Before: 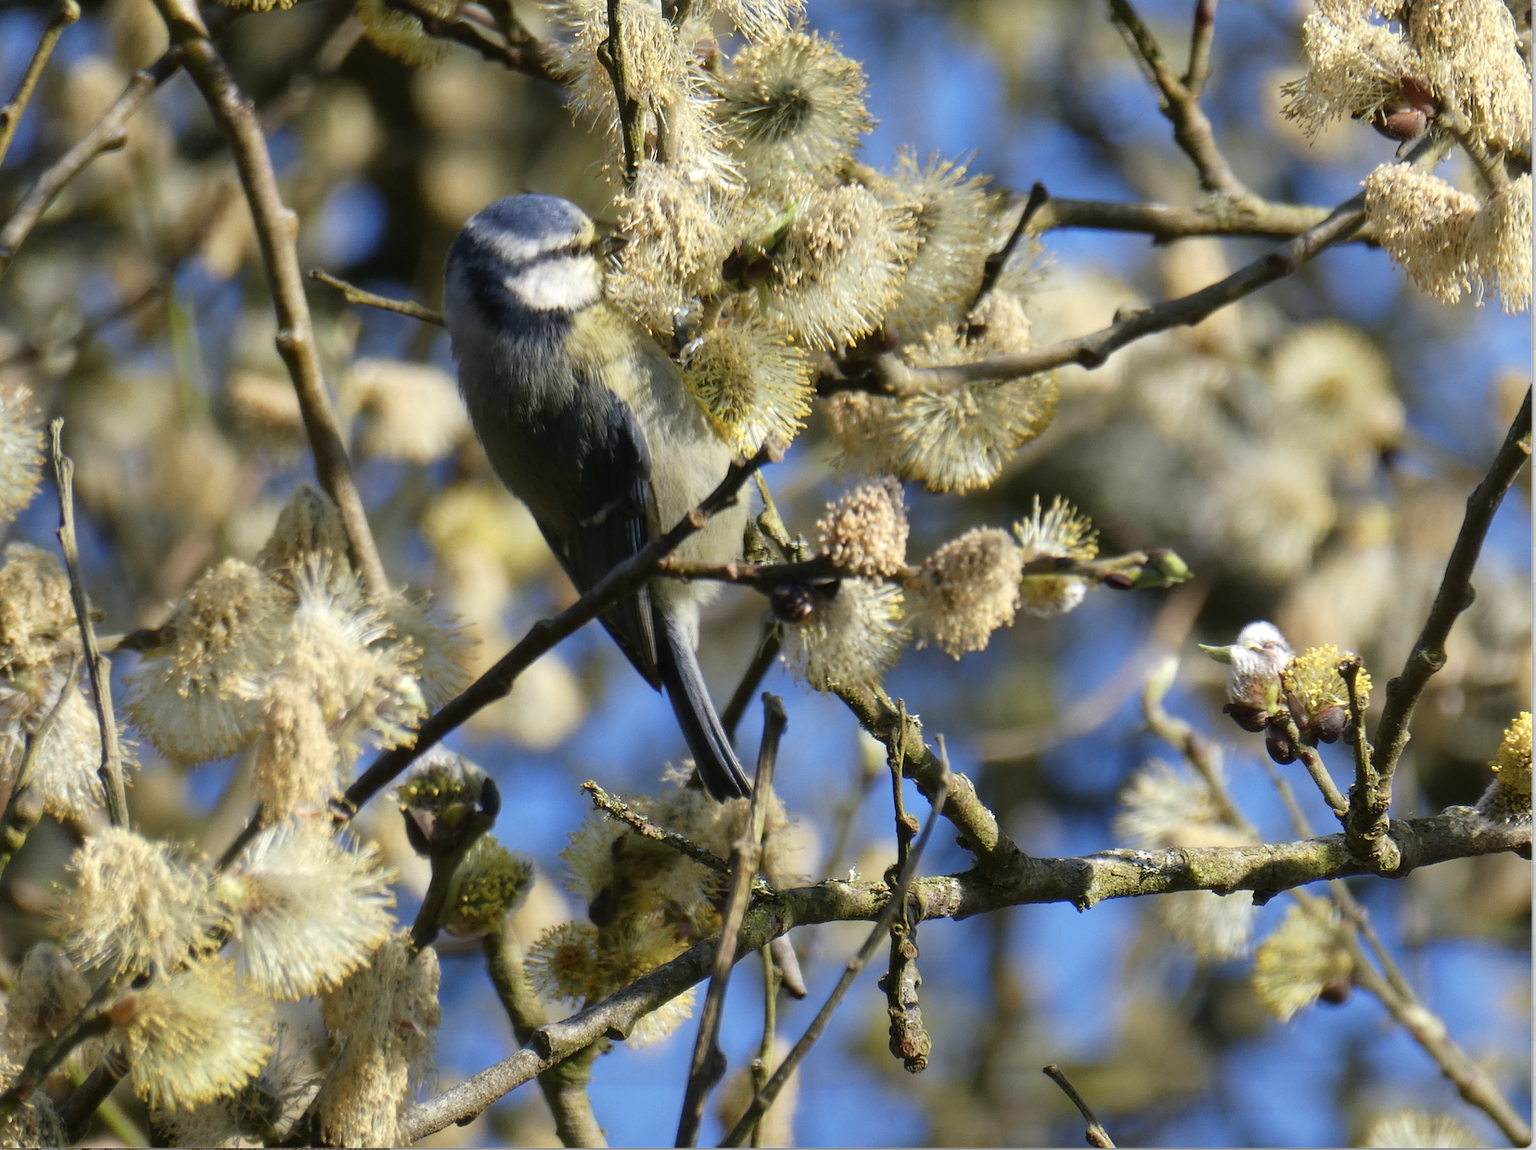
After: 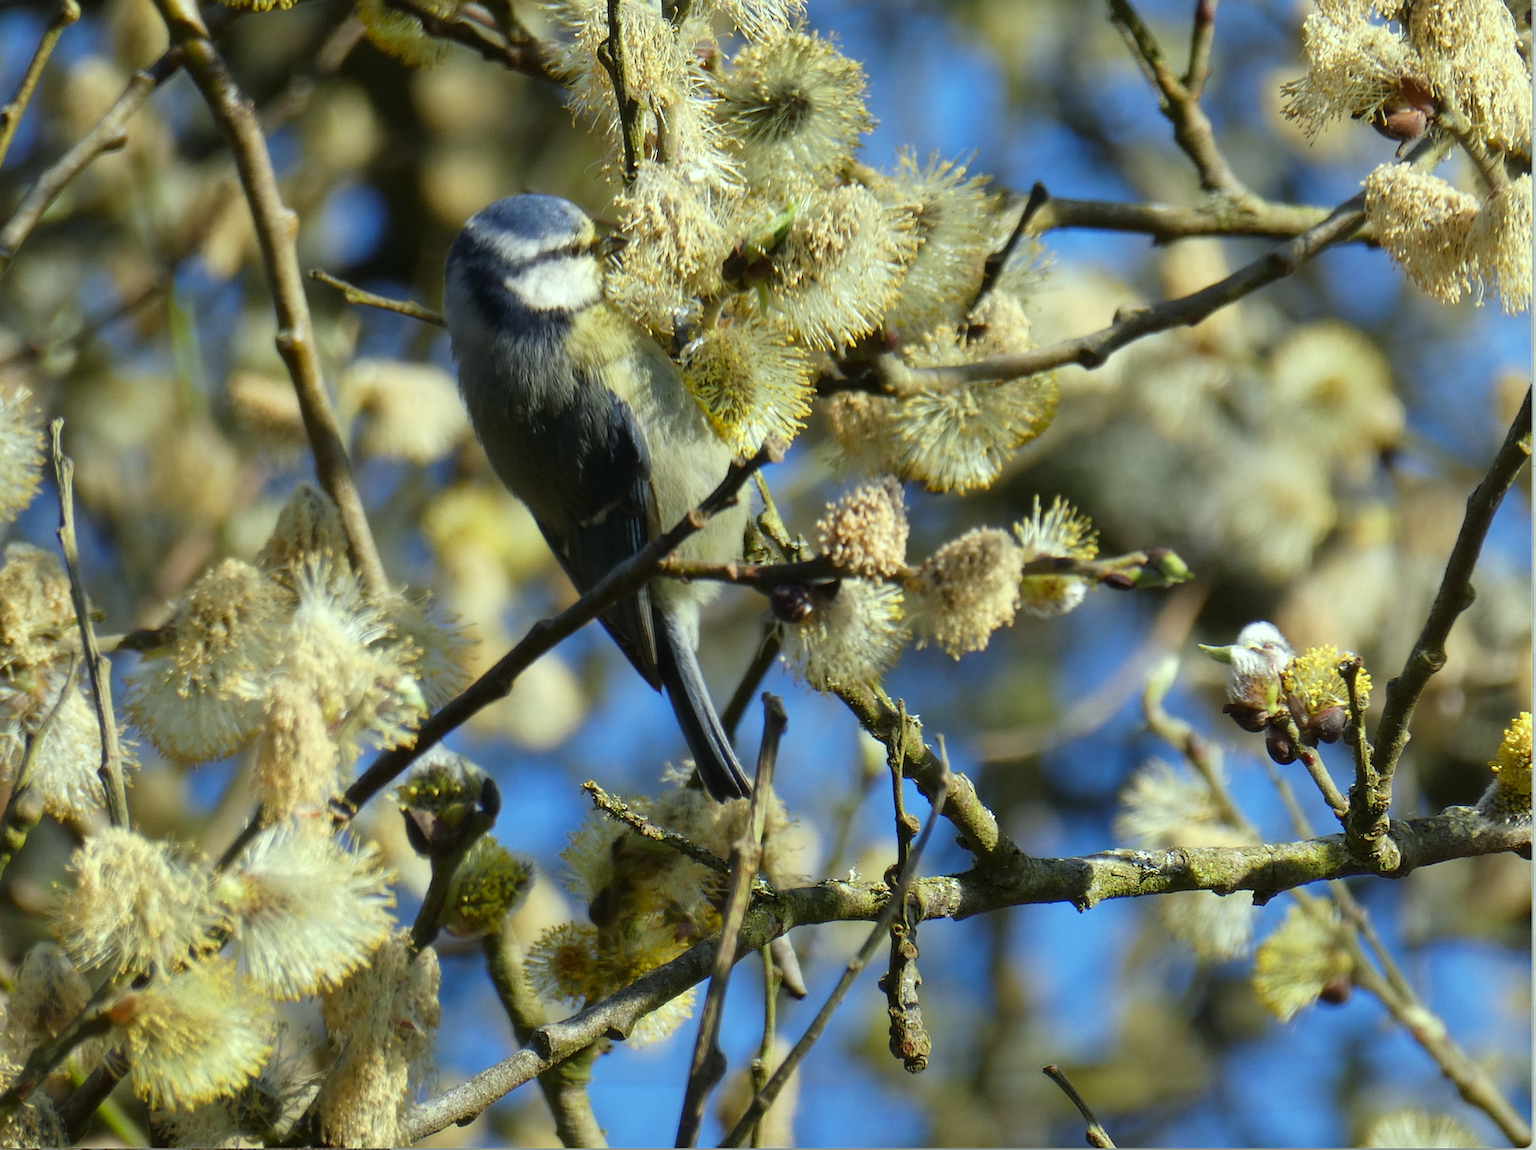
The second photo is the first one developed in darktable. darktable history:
color correction: highlights a* -8, highlights b* 3.1
